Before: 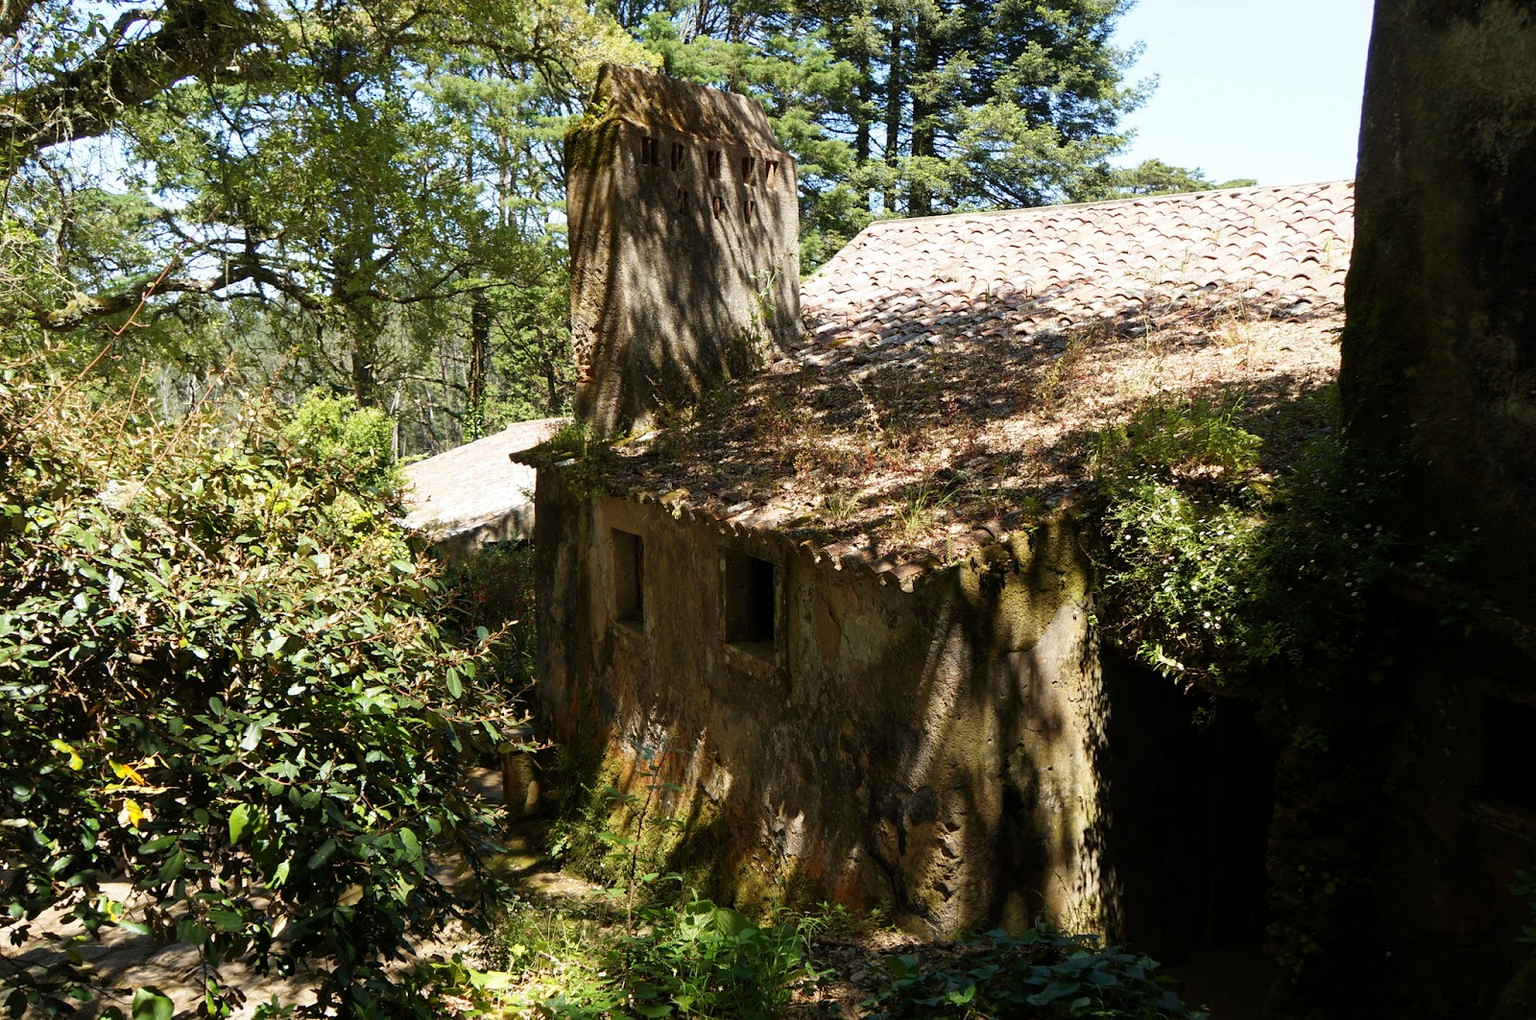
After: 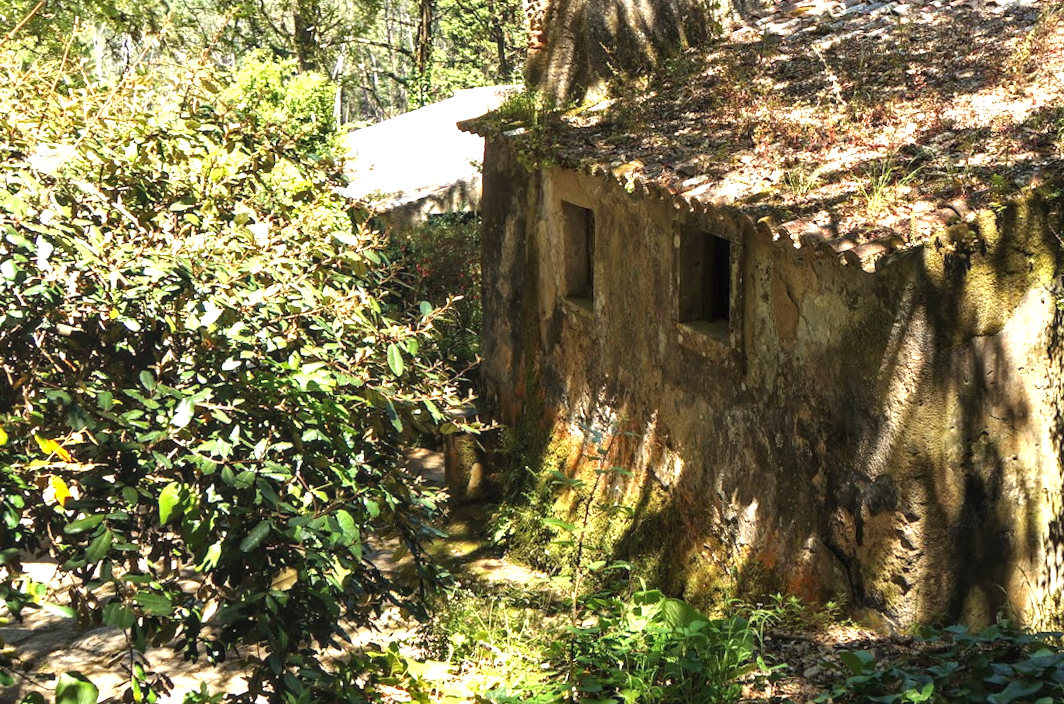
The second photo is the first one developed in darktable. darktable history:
exposure: black level correction -0.002, exposure 1.109 EV, compensate highlight preservation false
crop and rotate: angle -0.846°, left 3.732%, top 32.287%, right 28.279%
local contrast: on, module defaults
